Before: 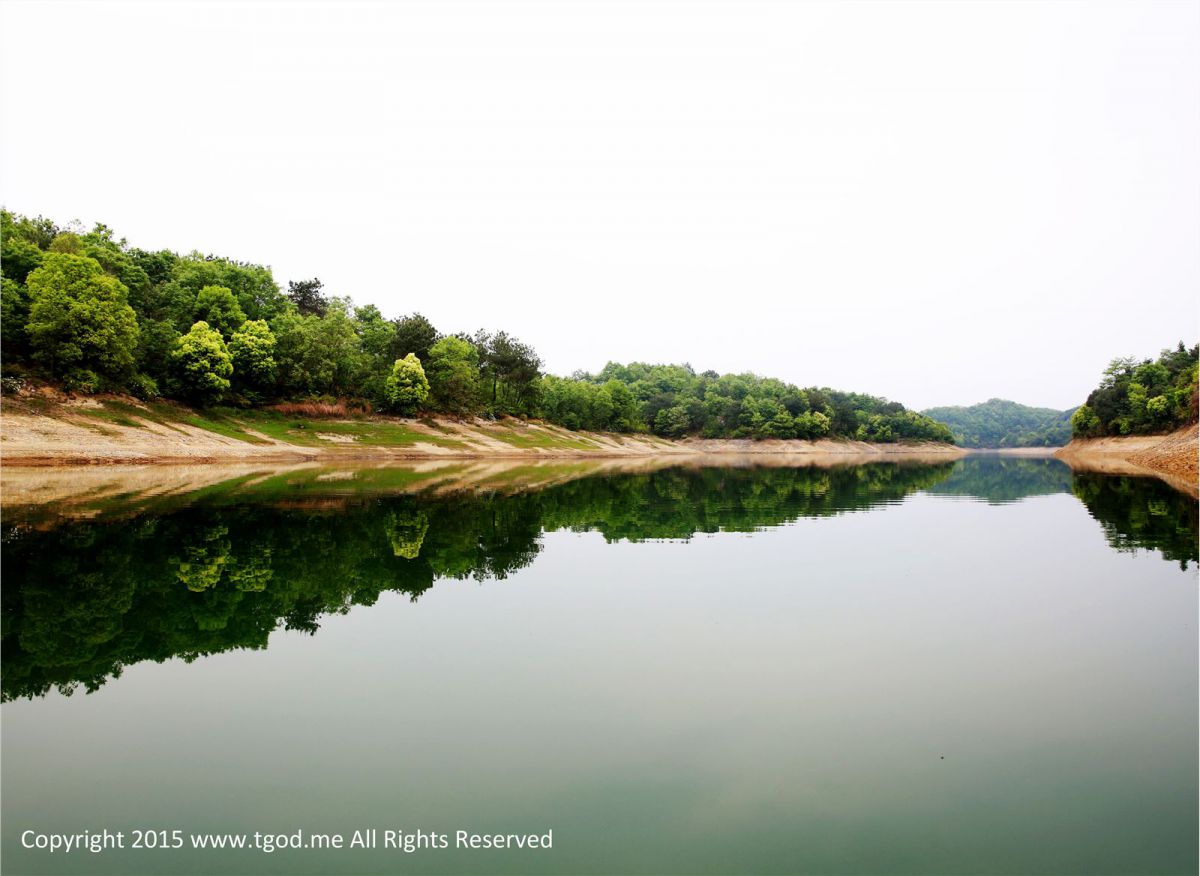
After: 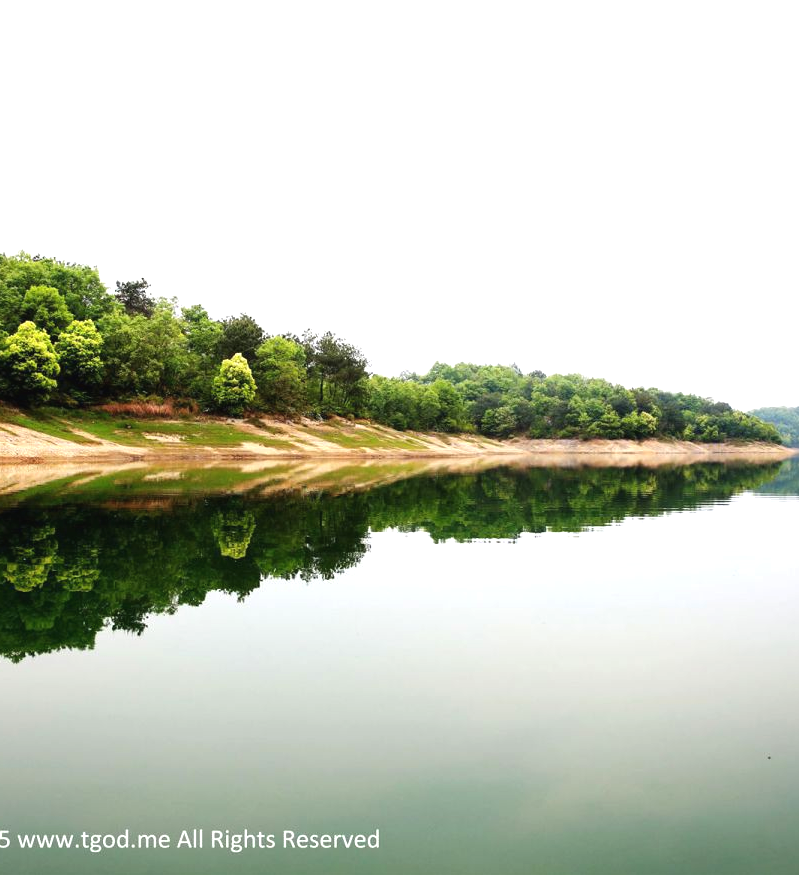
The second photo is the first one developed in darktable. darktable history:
exposure: black level correction -0.002, exposure 0.54 EV, compensate highlight preservation false
crop and rotate: left 14.436%, right 18.898%
